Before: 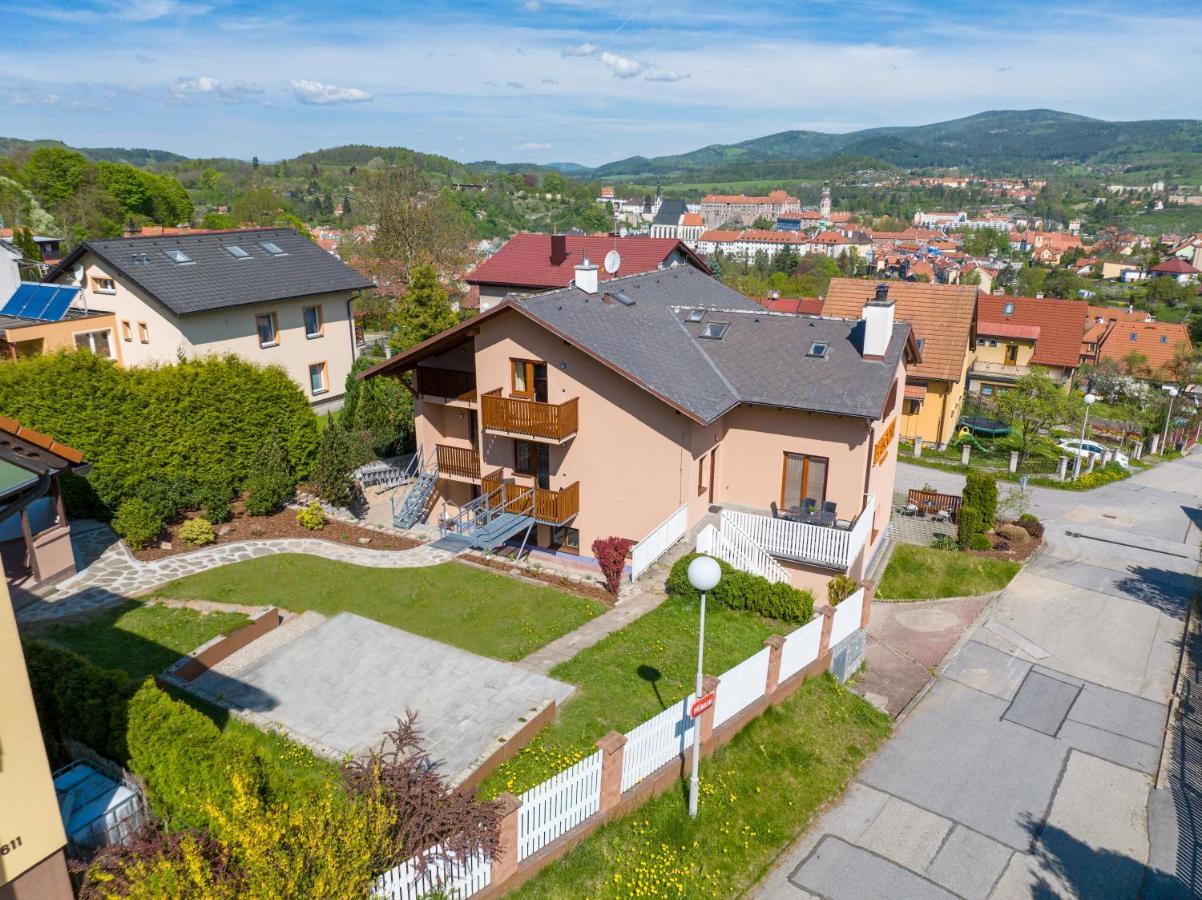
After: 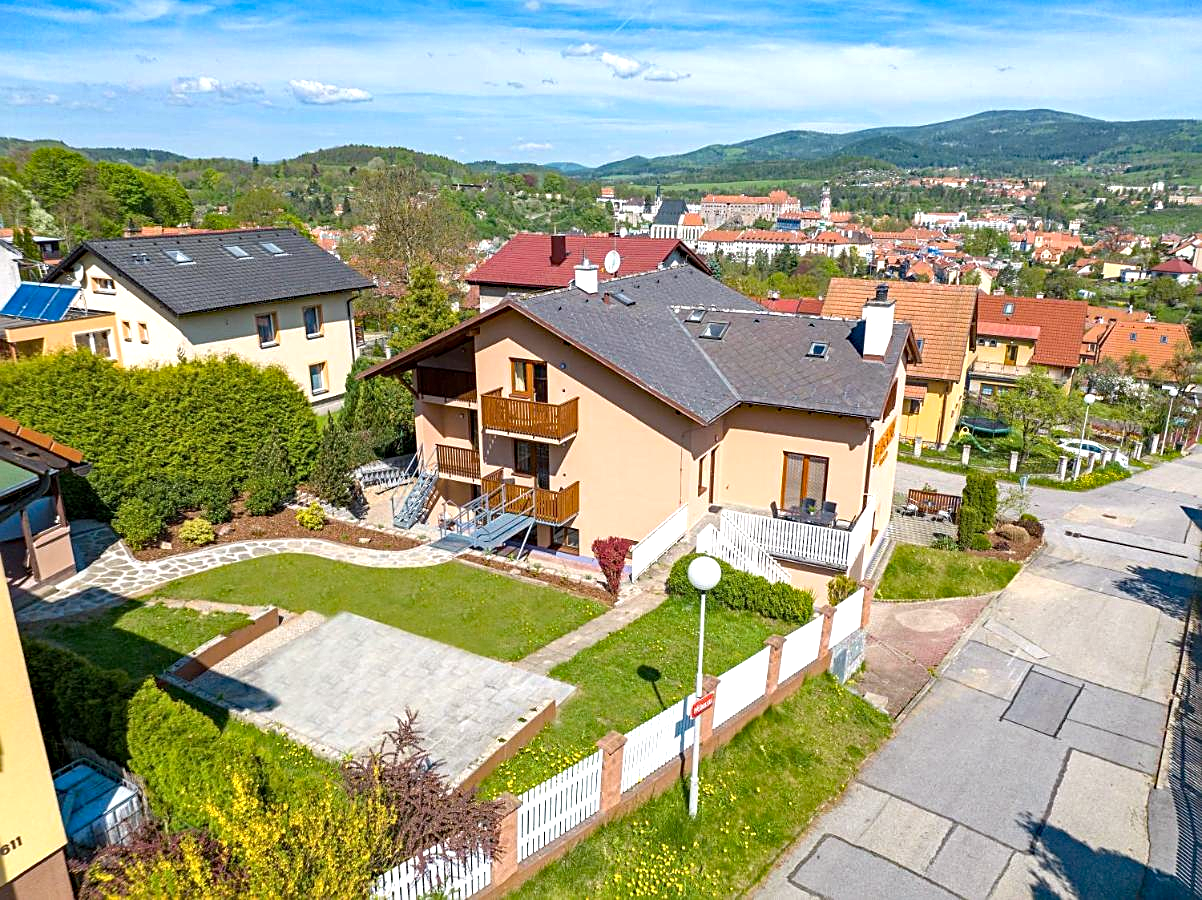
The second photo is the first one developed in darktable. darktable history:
haze removal: strength 0.301, distance 0.243, compatibility mode true, adaptive false
exposure: black level correction 0.001, exposure 0.498 EV, compensate highlight preservation false
sharpen: on, module defaults
